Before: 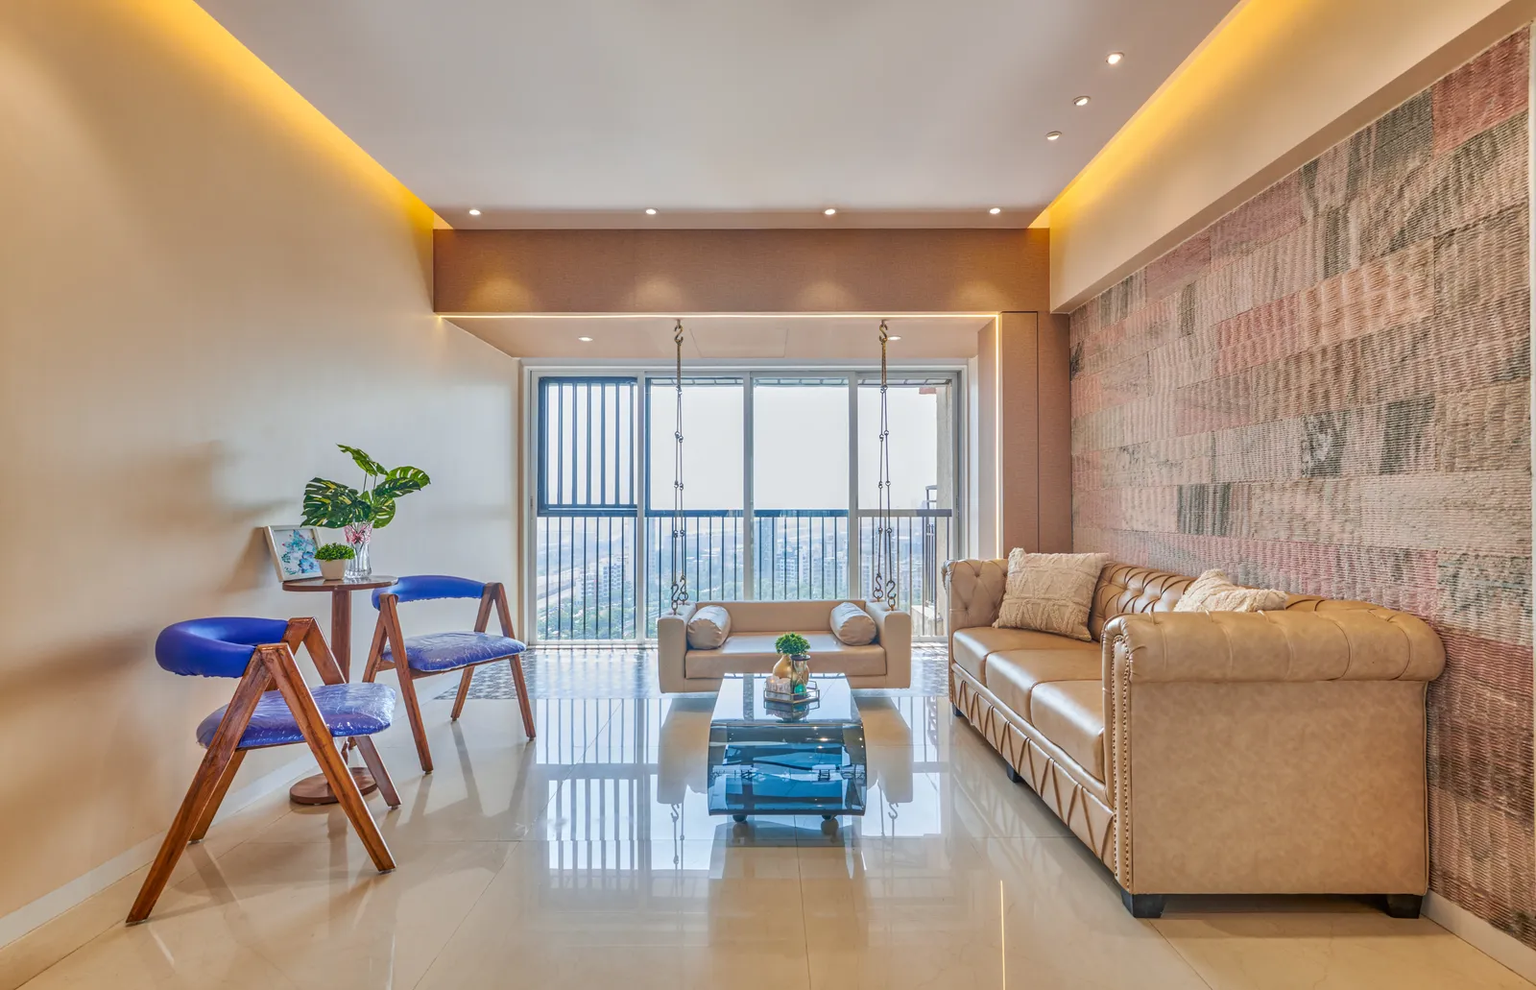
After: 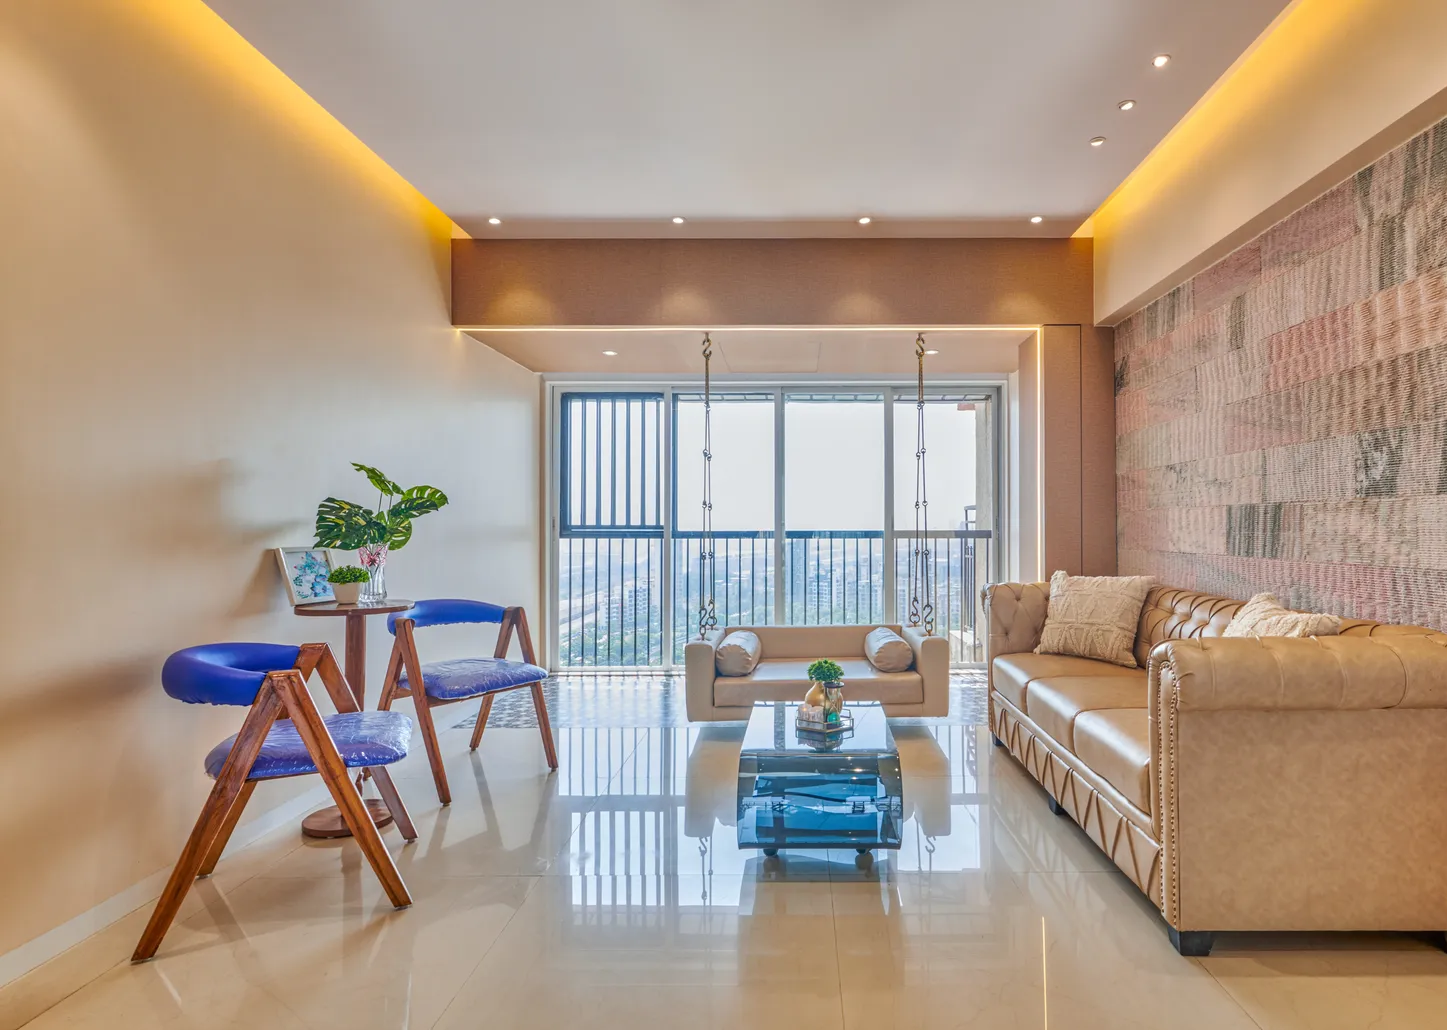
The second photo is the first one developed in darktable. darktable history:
crop: right 9.513%, bottom 0.03%
